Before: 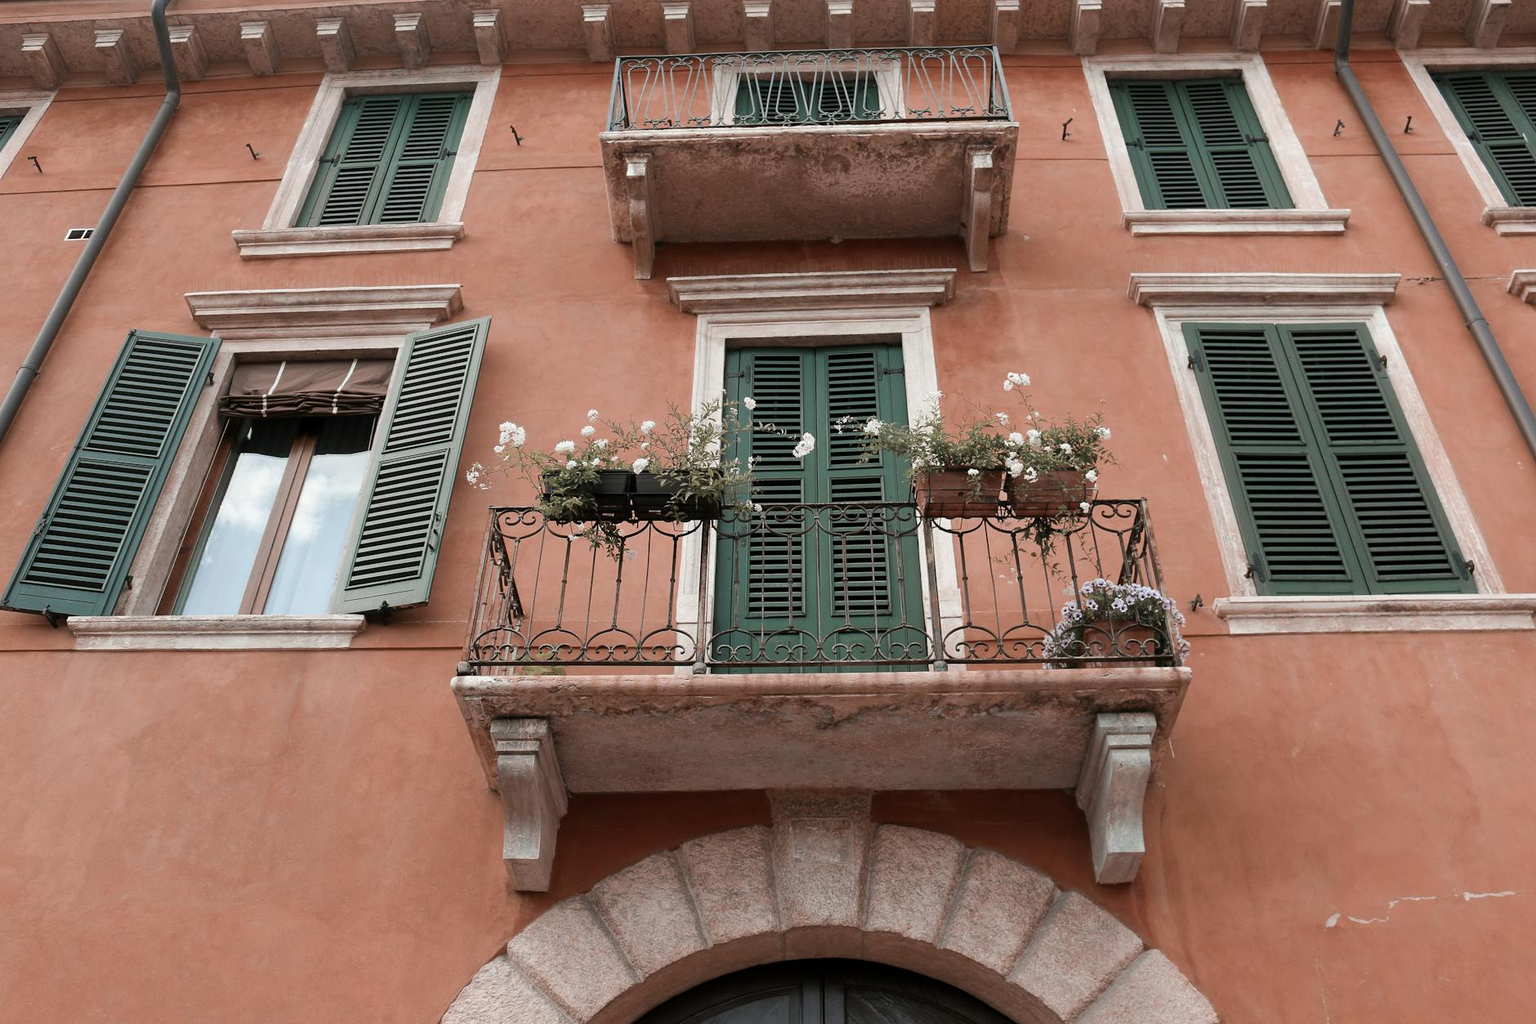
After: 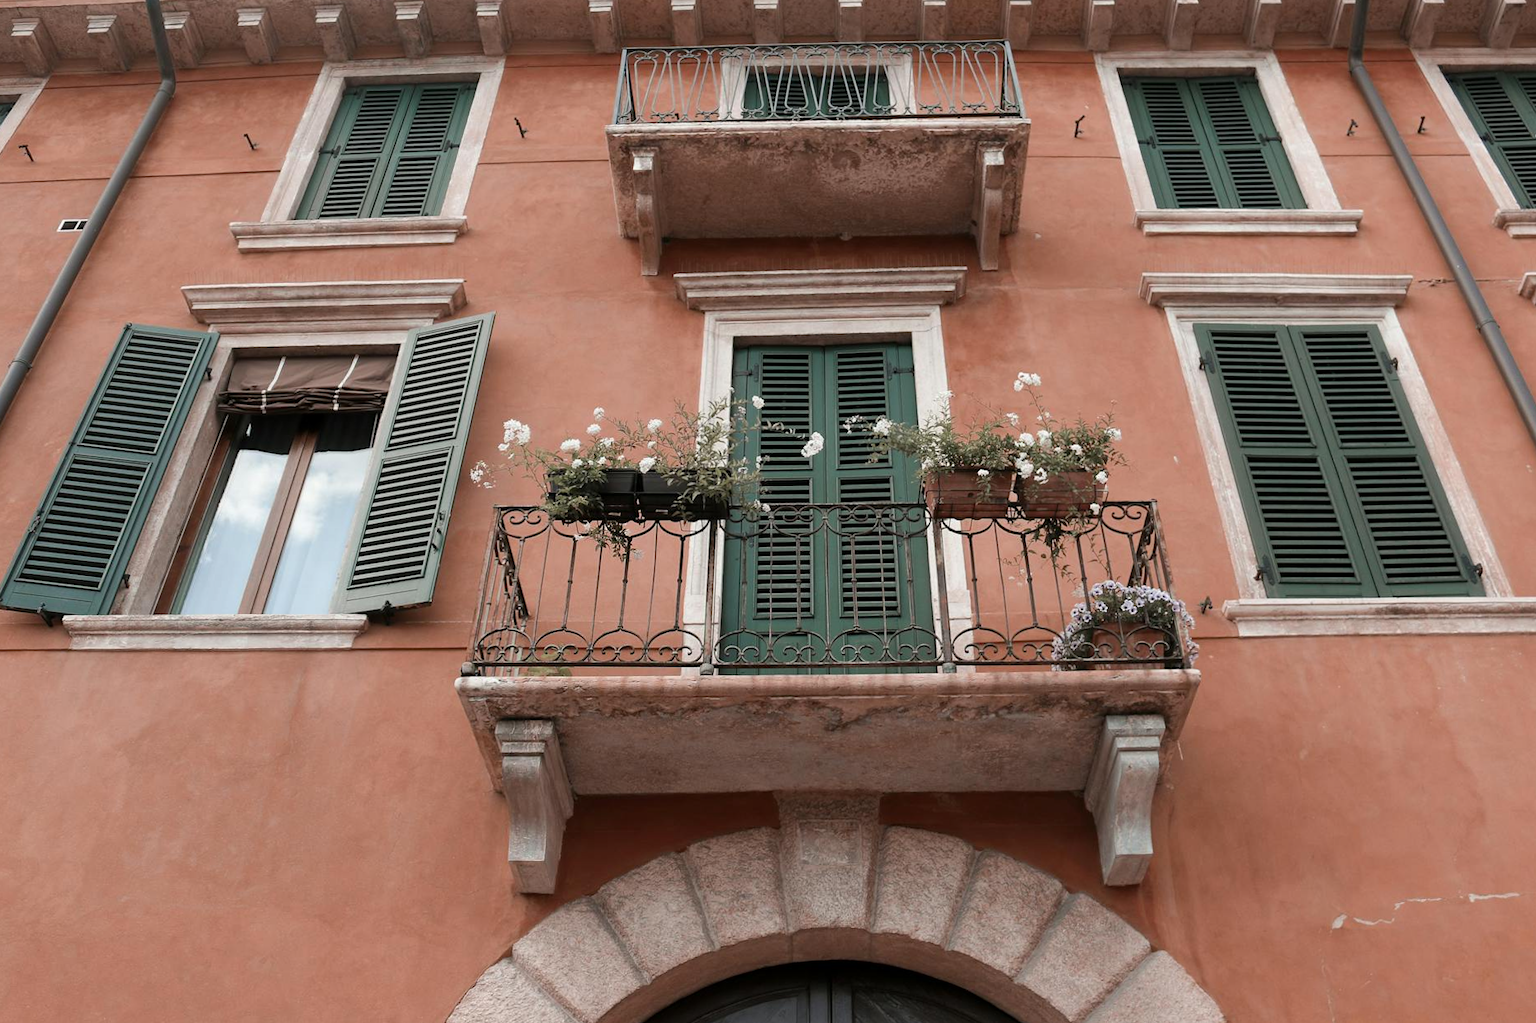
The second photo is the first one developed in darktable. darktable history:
rotate and perspective: rotation 0.174°, lens shift (vertical) 0.013, lens shift (horizontal) 0.019, shear 0.001, automatic cropping original format, crop left 0.007, crop right 0.991, crop top 0.016, crop bottom 0.997
vibrance: vibrance 20%
color zones: mix -62.47%
